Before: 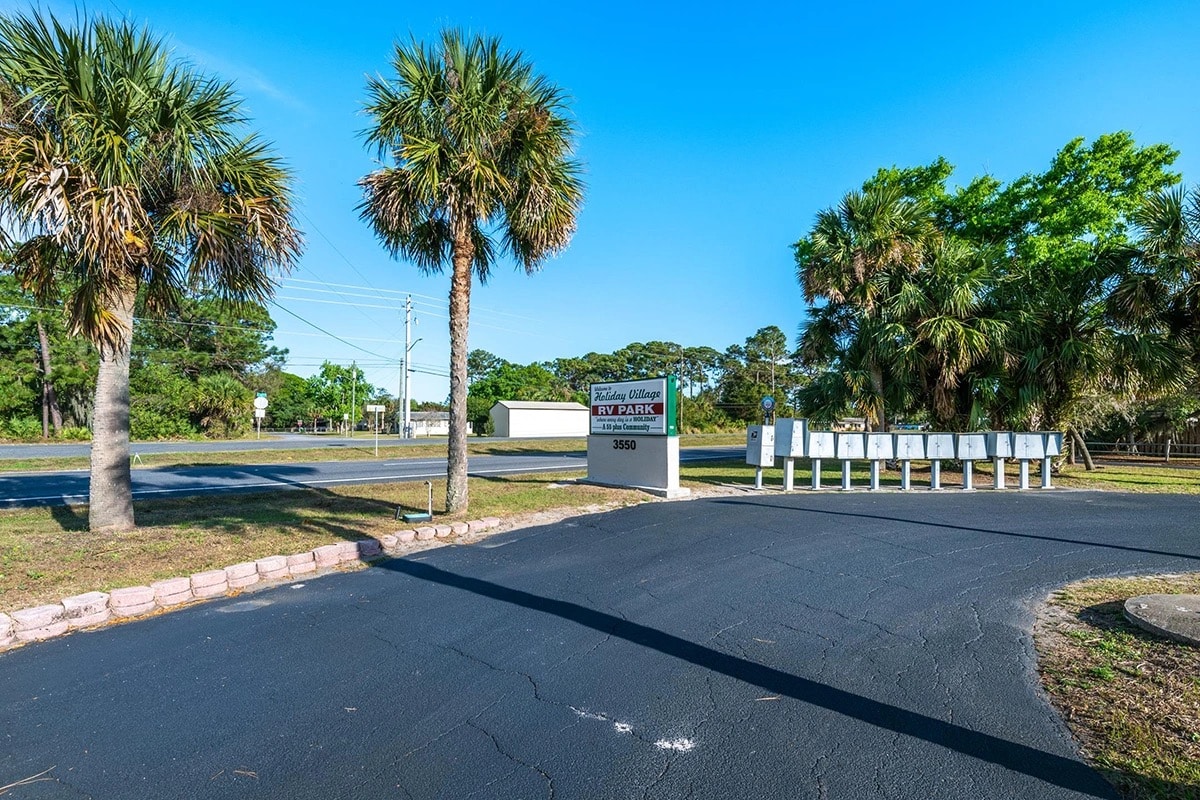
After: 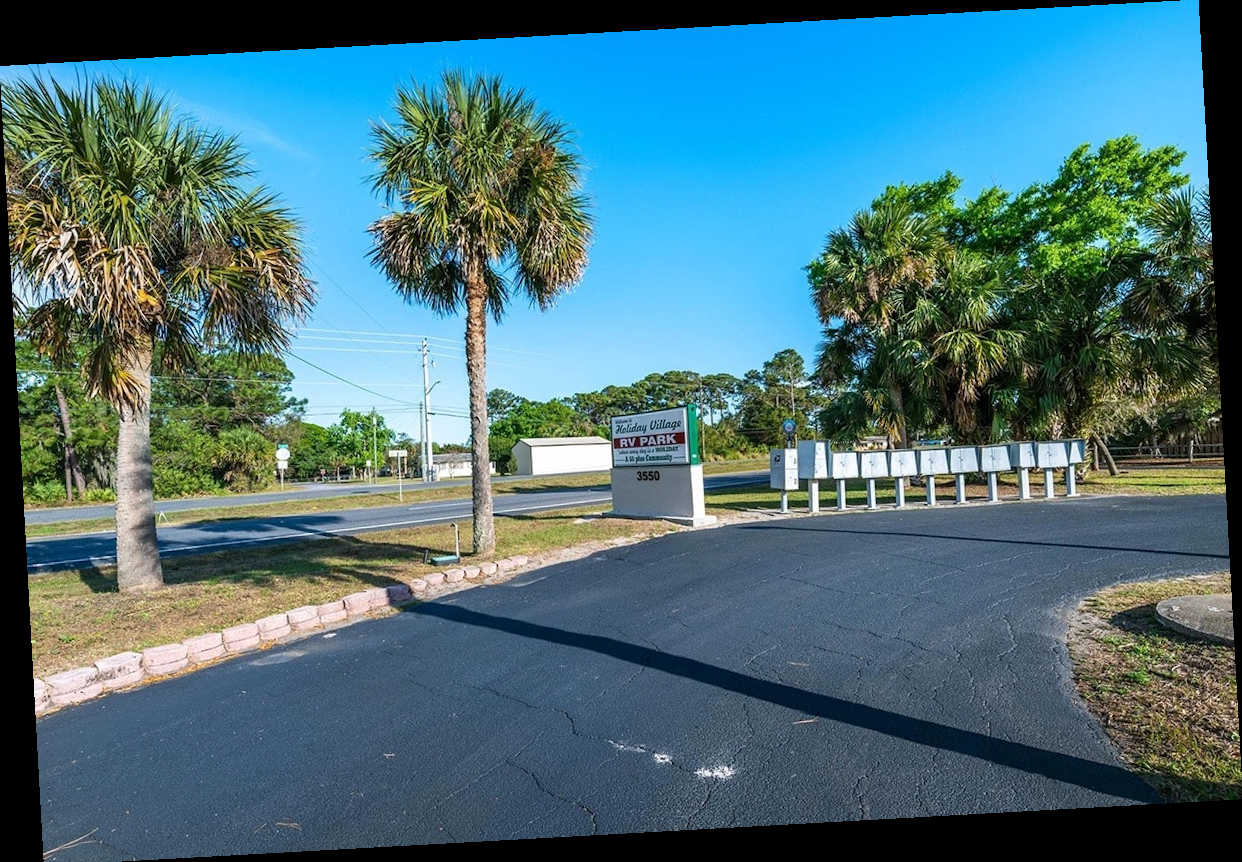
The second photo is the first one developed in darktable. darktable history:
crop: top 0.05%, bottom 0.098%
rotate and perspective: rotation -3.18°, automatic cropping off
